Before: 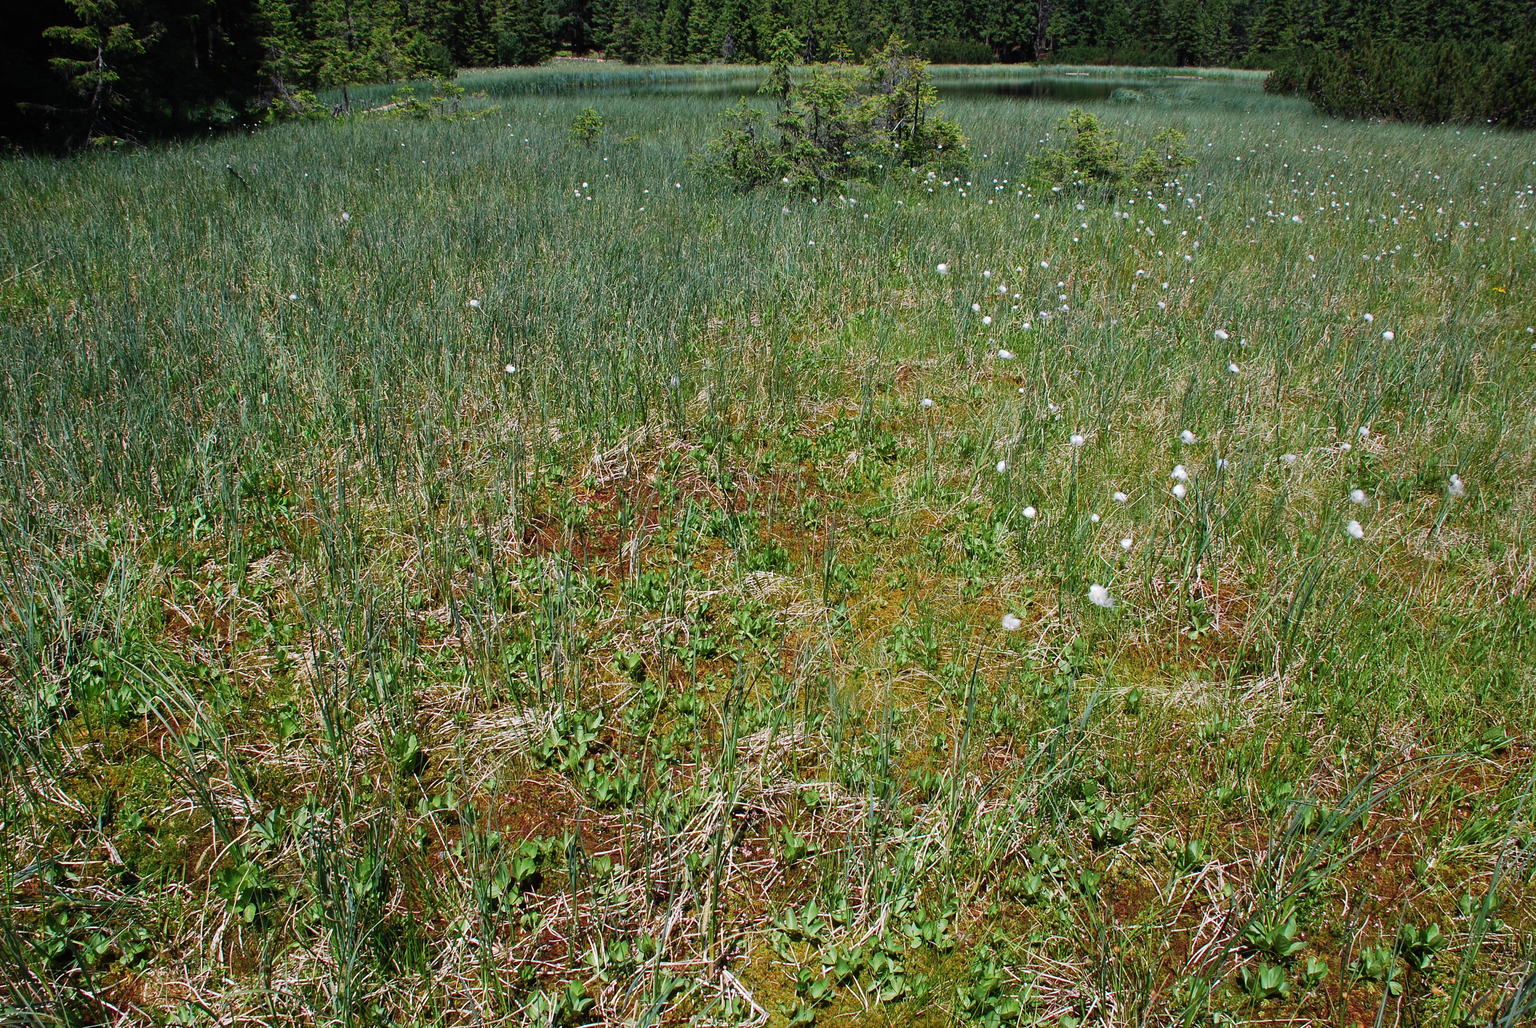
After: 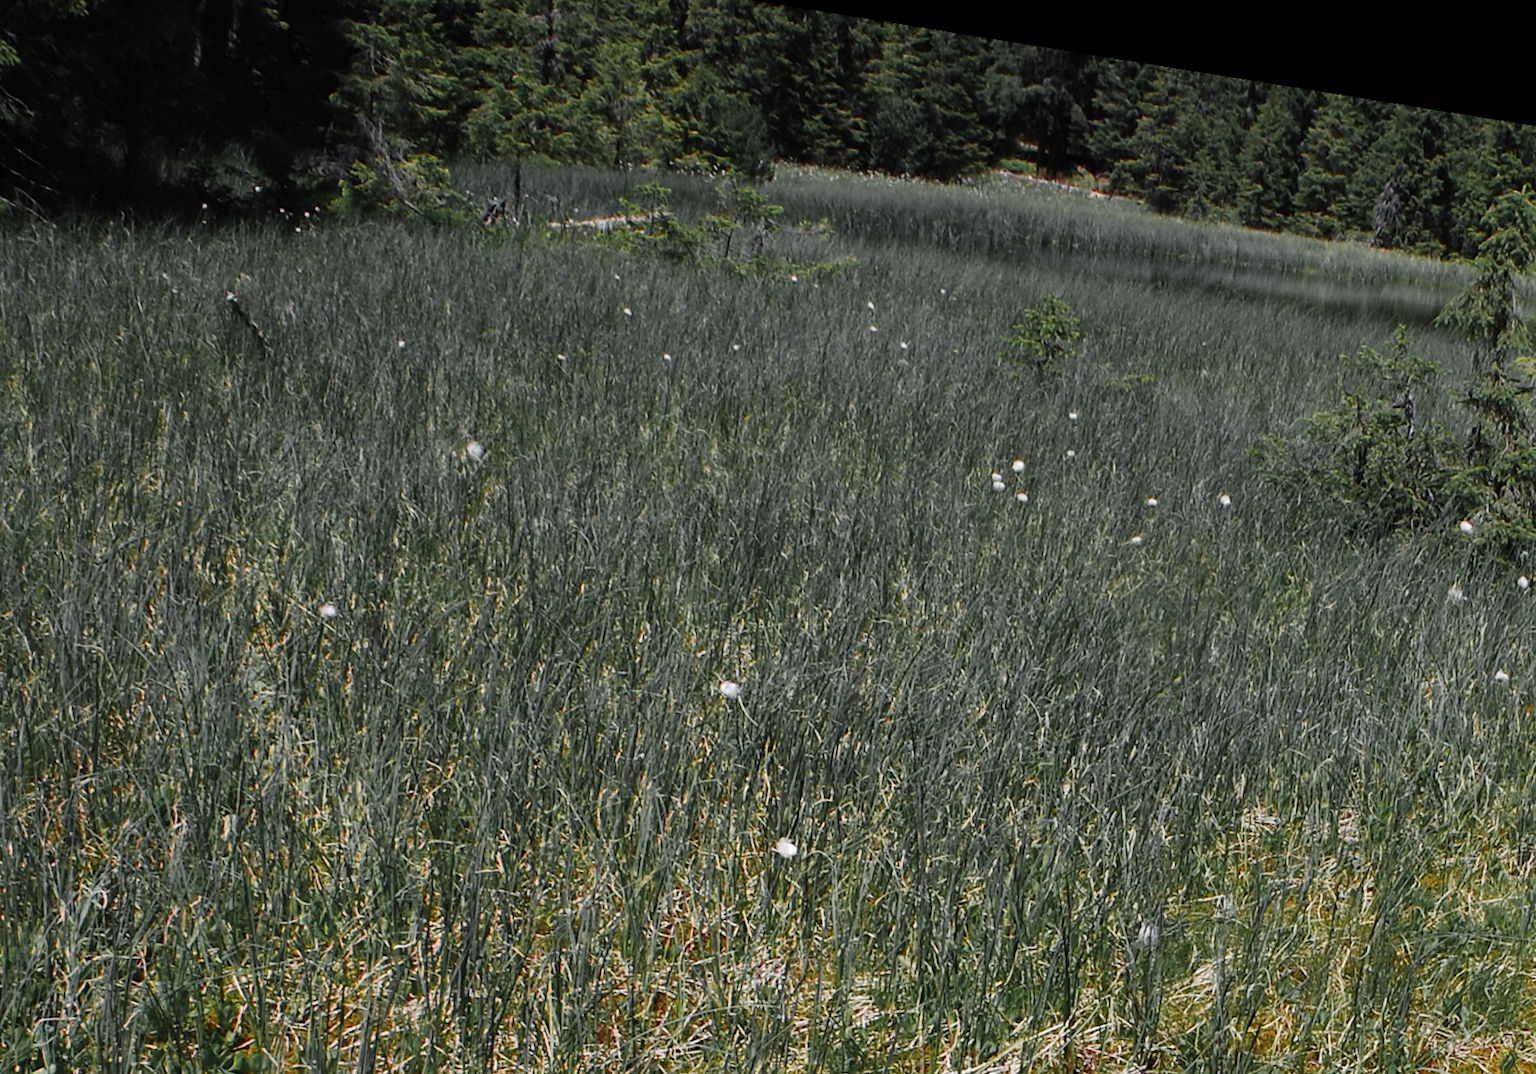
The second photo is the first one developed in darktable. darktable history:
rotate and perspective: rotation 9.12°, automatic cropping off
crop: left 15.452%, top 5.459%, right 43.956%, bottom 56.62%
color zones: curves: ch0 [(0.035, 0.242) (0.25, 0.5) (0.384, 0.214) (0.488, 0.255) (0.75, 0.5)]; ch1 [(0.063, 0.379) (0.25, 0.5) (0.354, 0.201) (0.489, 0.085) (0.729, 0.271)]; ch2 [(0.25, 0.5) (0.38, 0.517) (0.442, 0.51) (0.735, 0.456)]
